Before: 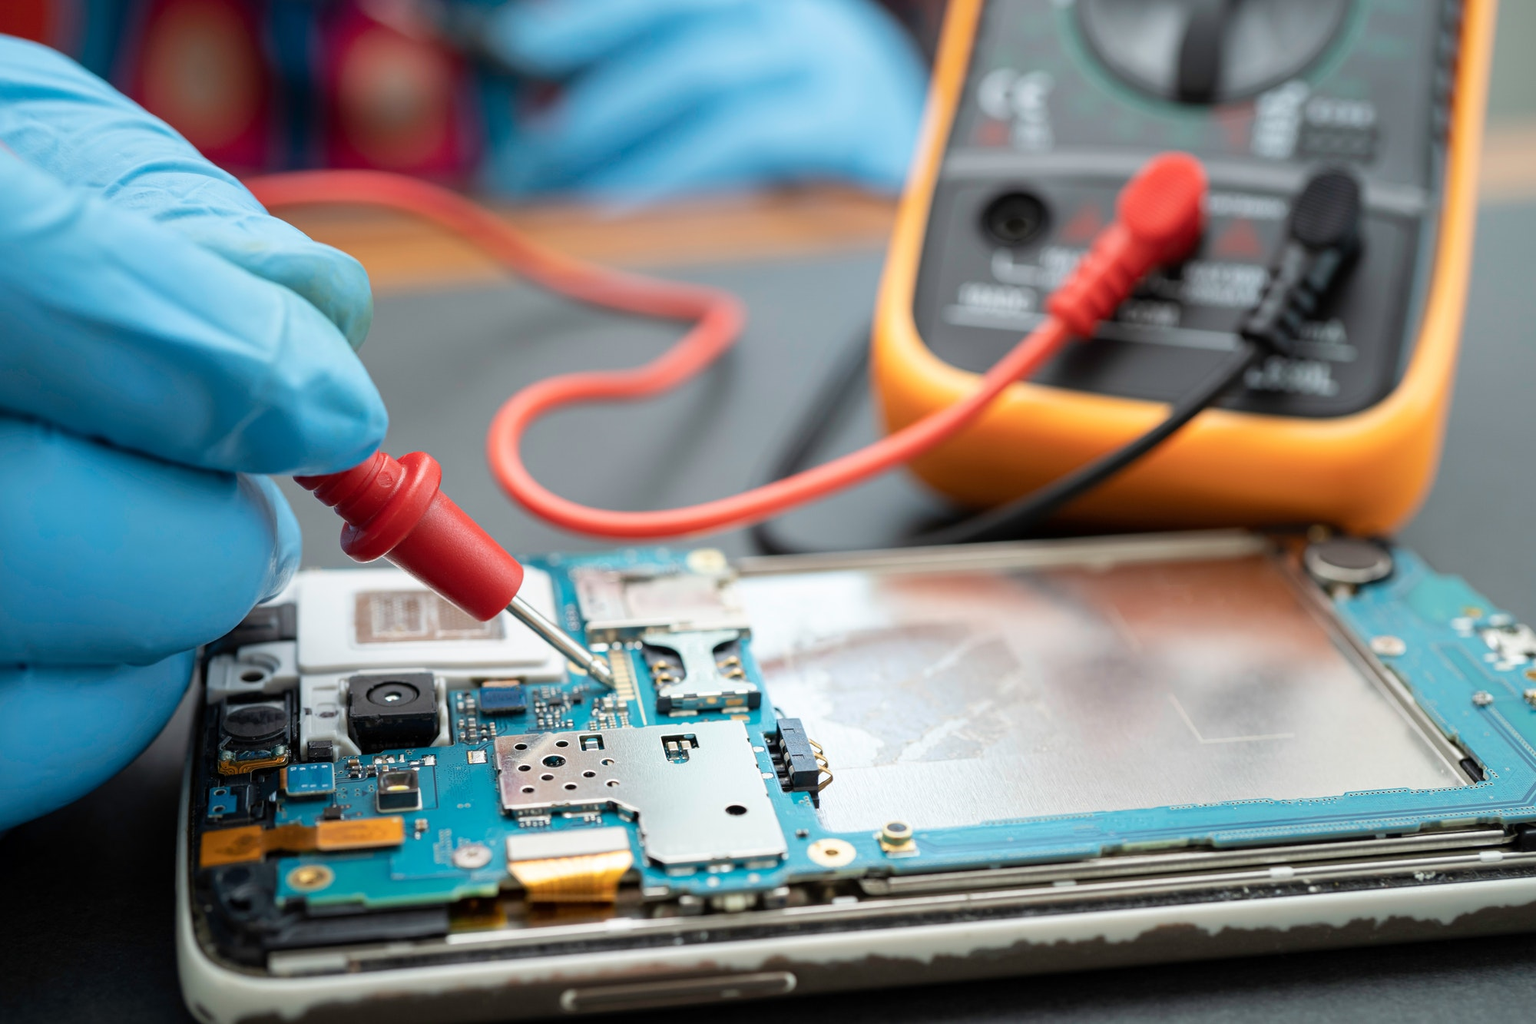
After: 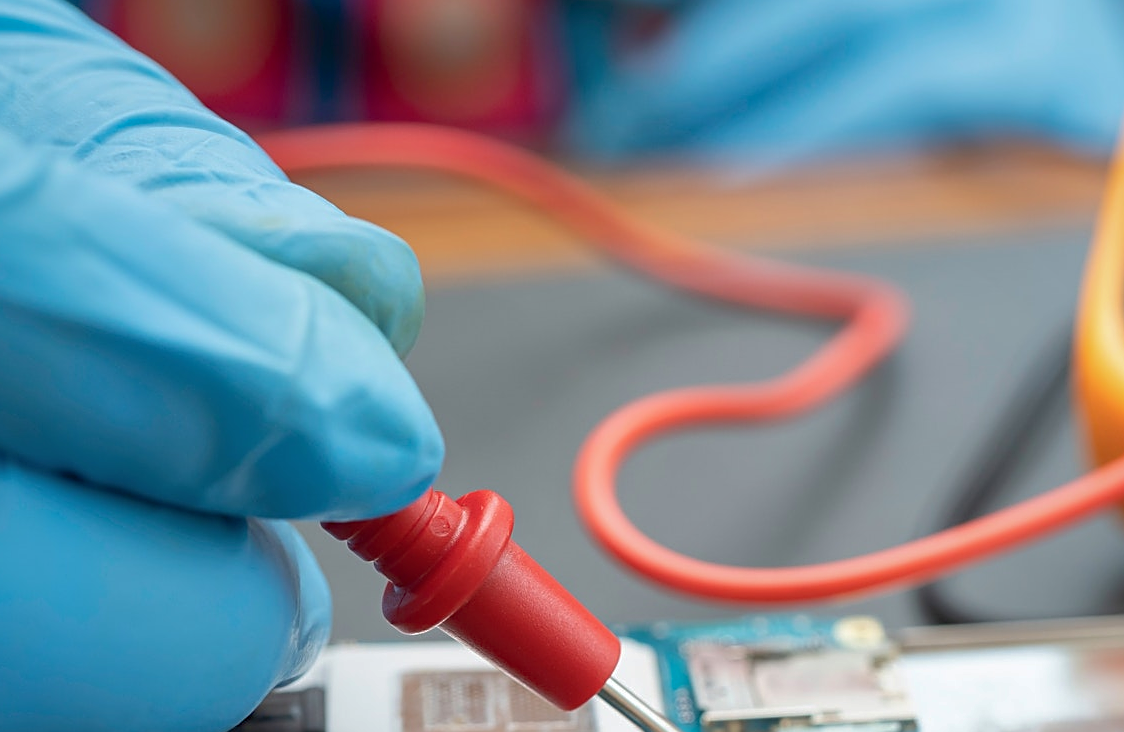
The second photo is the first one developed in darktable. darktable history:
crop and rotate: left 3.063%, top 7.401%, right 40.735%, bottom 37.654%
sharpen: on, module defaults
shadows and highlights: on, module defaults
